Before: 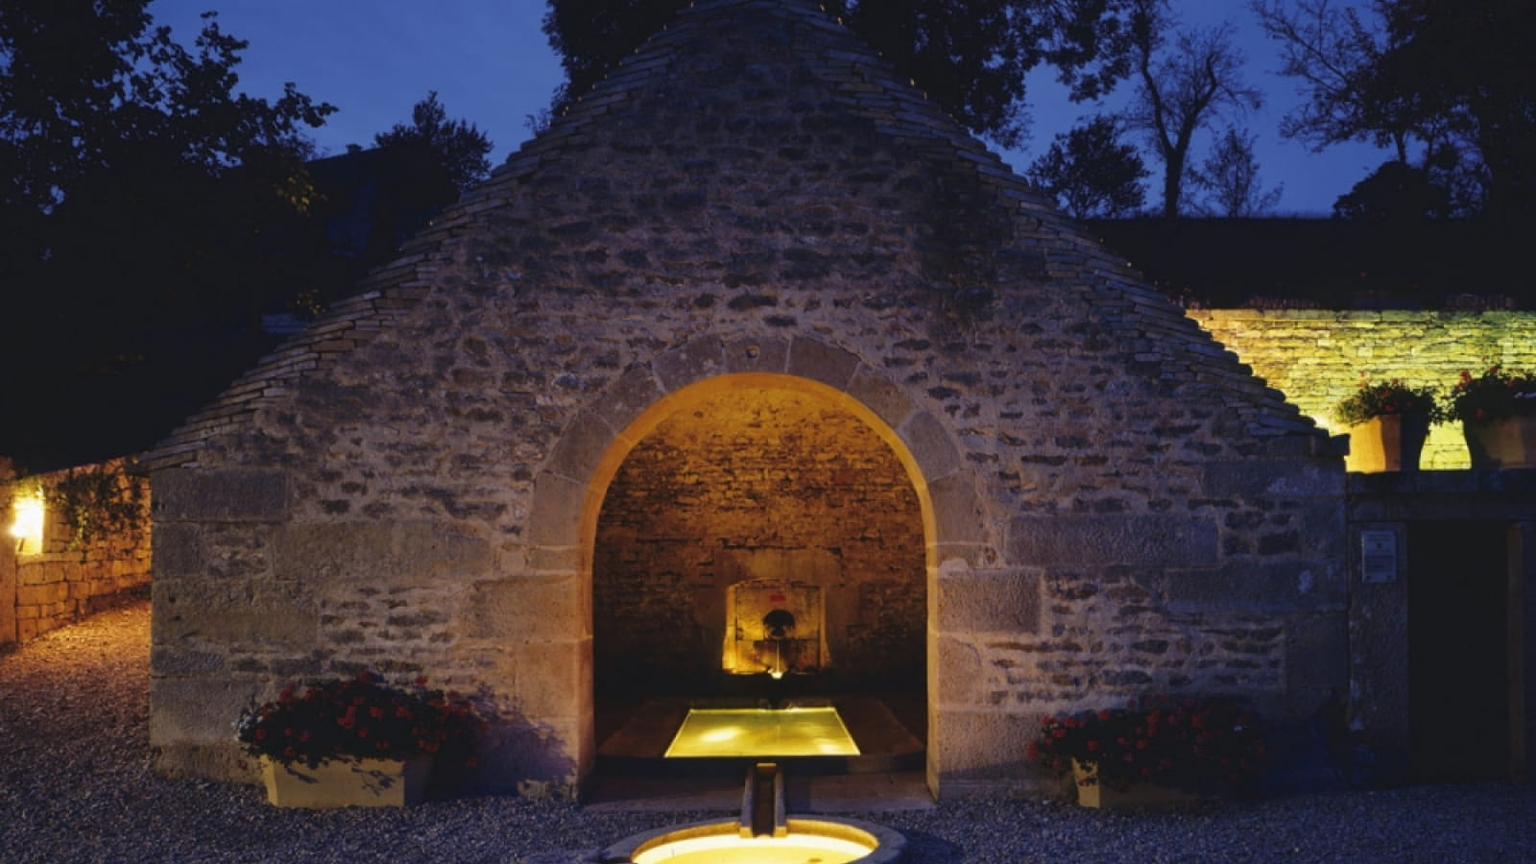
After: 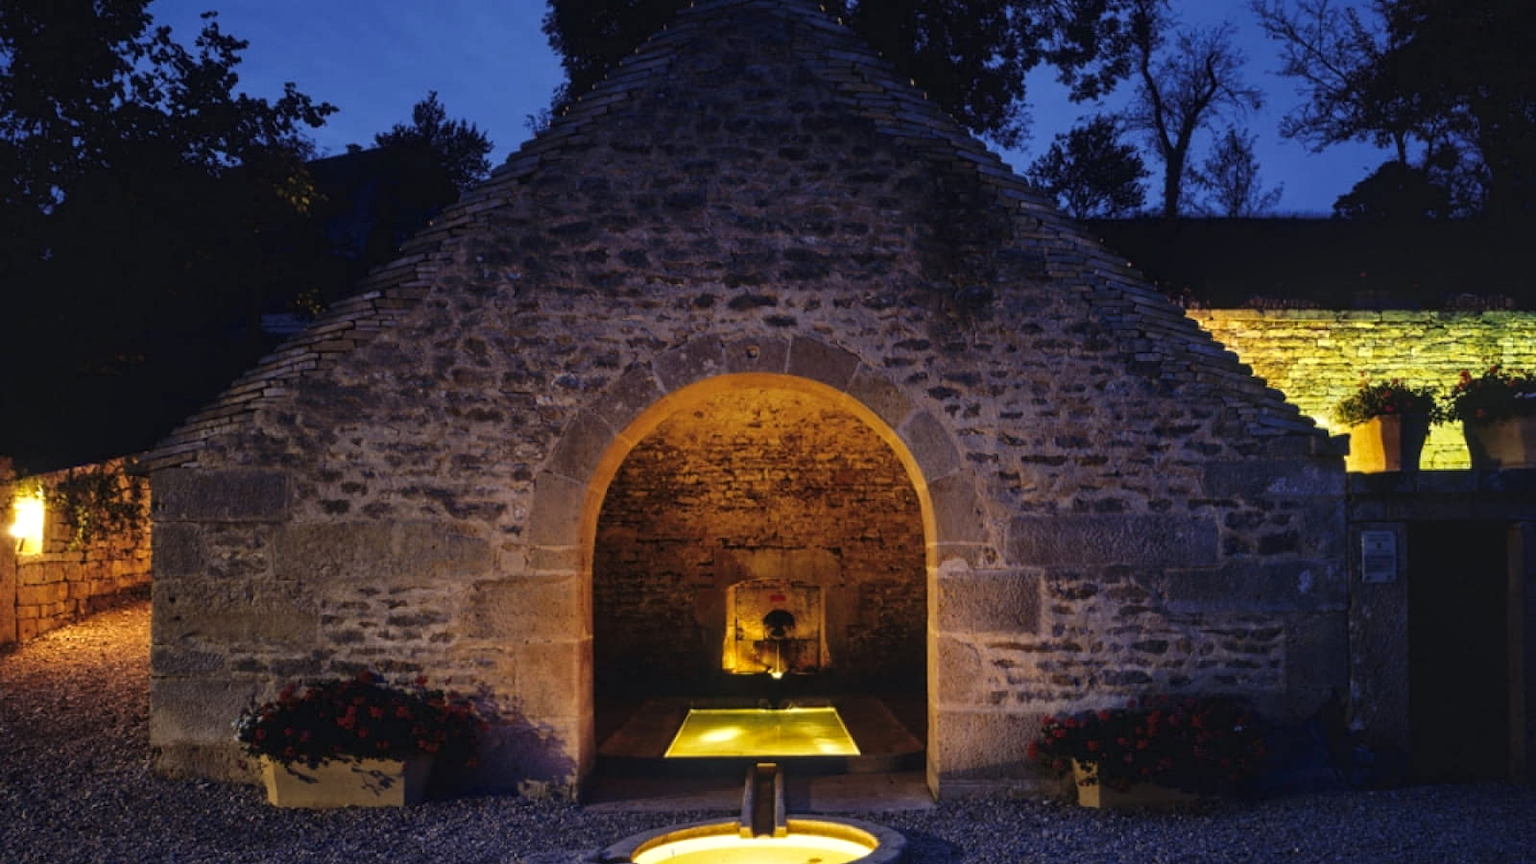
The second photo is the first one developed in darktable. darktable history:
local contrast: on, module defaults
color balance: contrast 10%
